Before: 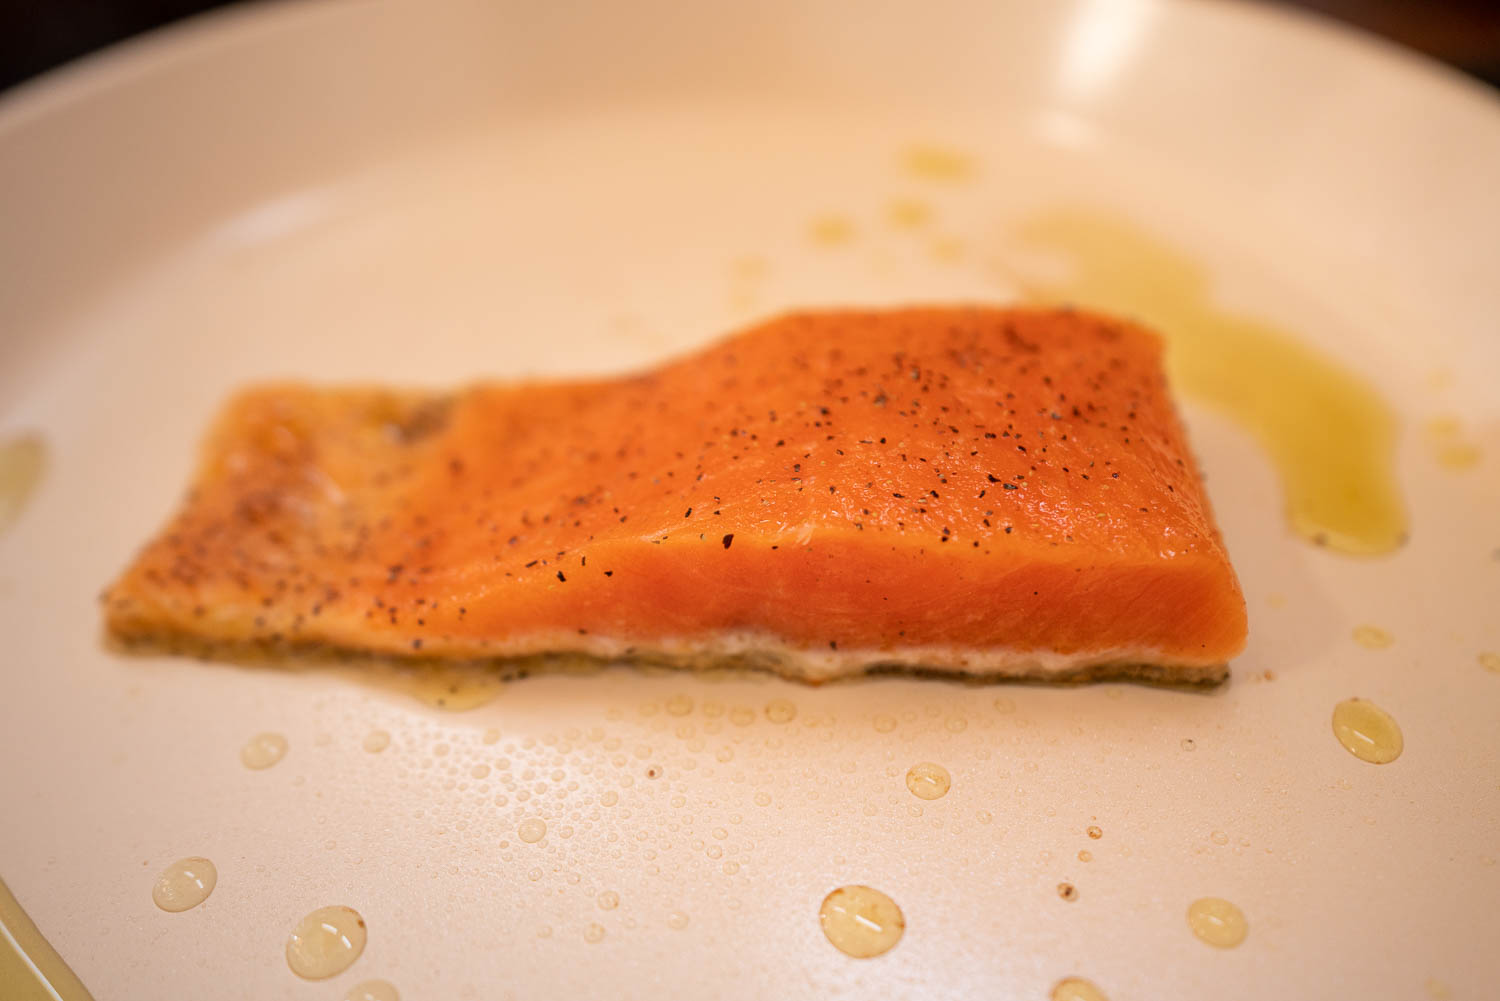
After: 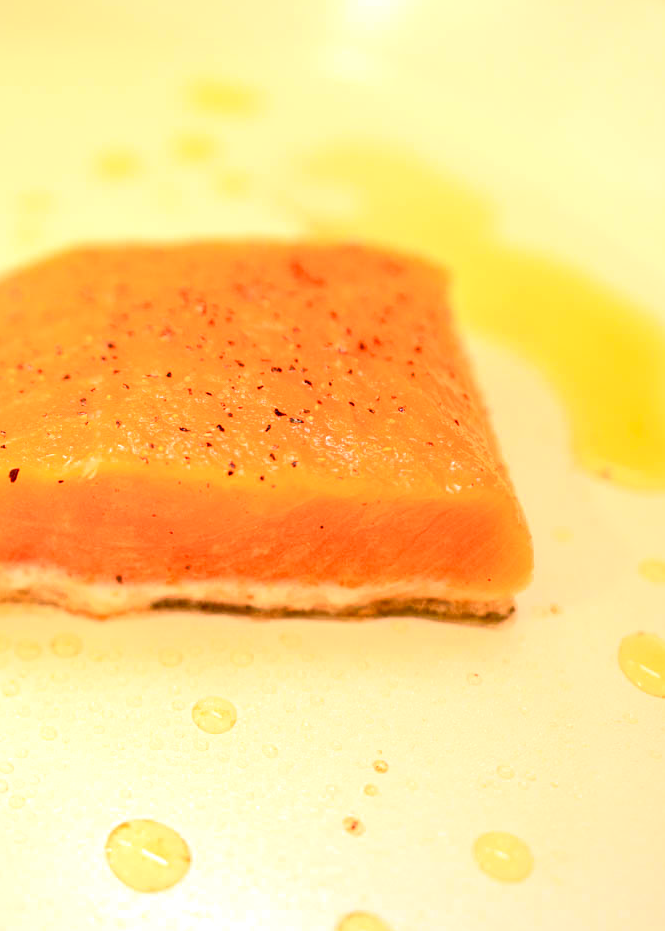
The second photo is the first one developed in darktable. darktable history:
crop: left 47.628%, top 6.643%, right 7.874%
exposure: exposure 1.25 EV, compensate exposure bias true, compensate highlight preservation false
tone curve: curves: ch0 [(0, 0) (0.091, 0.075) (0.389, 0.441) (0.696, 0.808) (0.844, 0.908) (0.909, 0.942) (1, 0.973)]; ch1 [(0, 0) (0.437, 0.404) (0.48, 0.486) (0.5, 0.5) (0.529, 0.556) (0.58, 0.606) (0.616, 0.654) (1, 1)]; ch2 [(0, 0) (0.442, 0.415) (0.5, 0.5) (0.535, 0.567) (0.585, 0.632) (1, 1)], color space Lab, independent channels, preserve colors none
